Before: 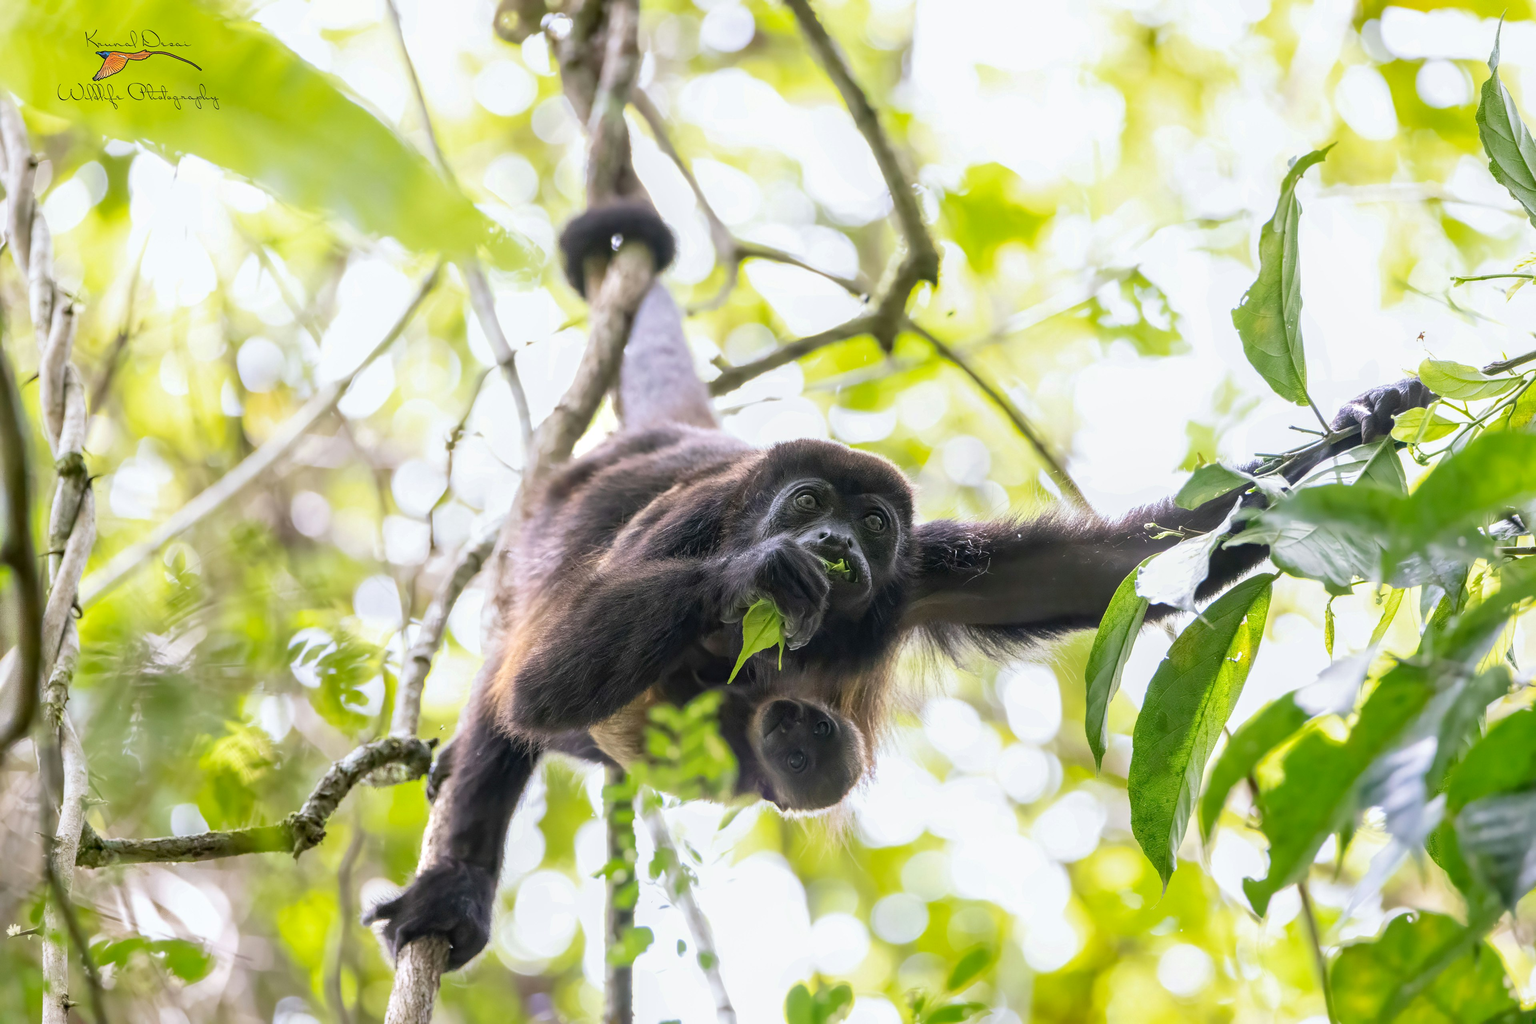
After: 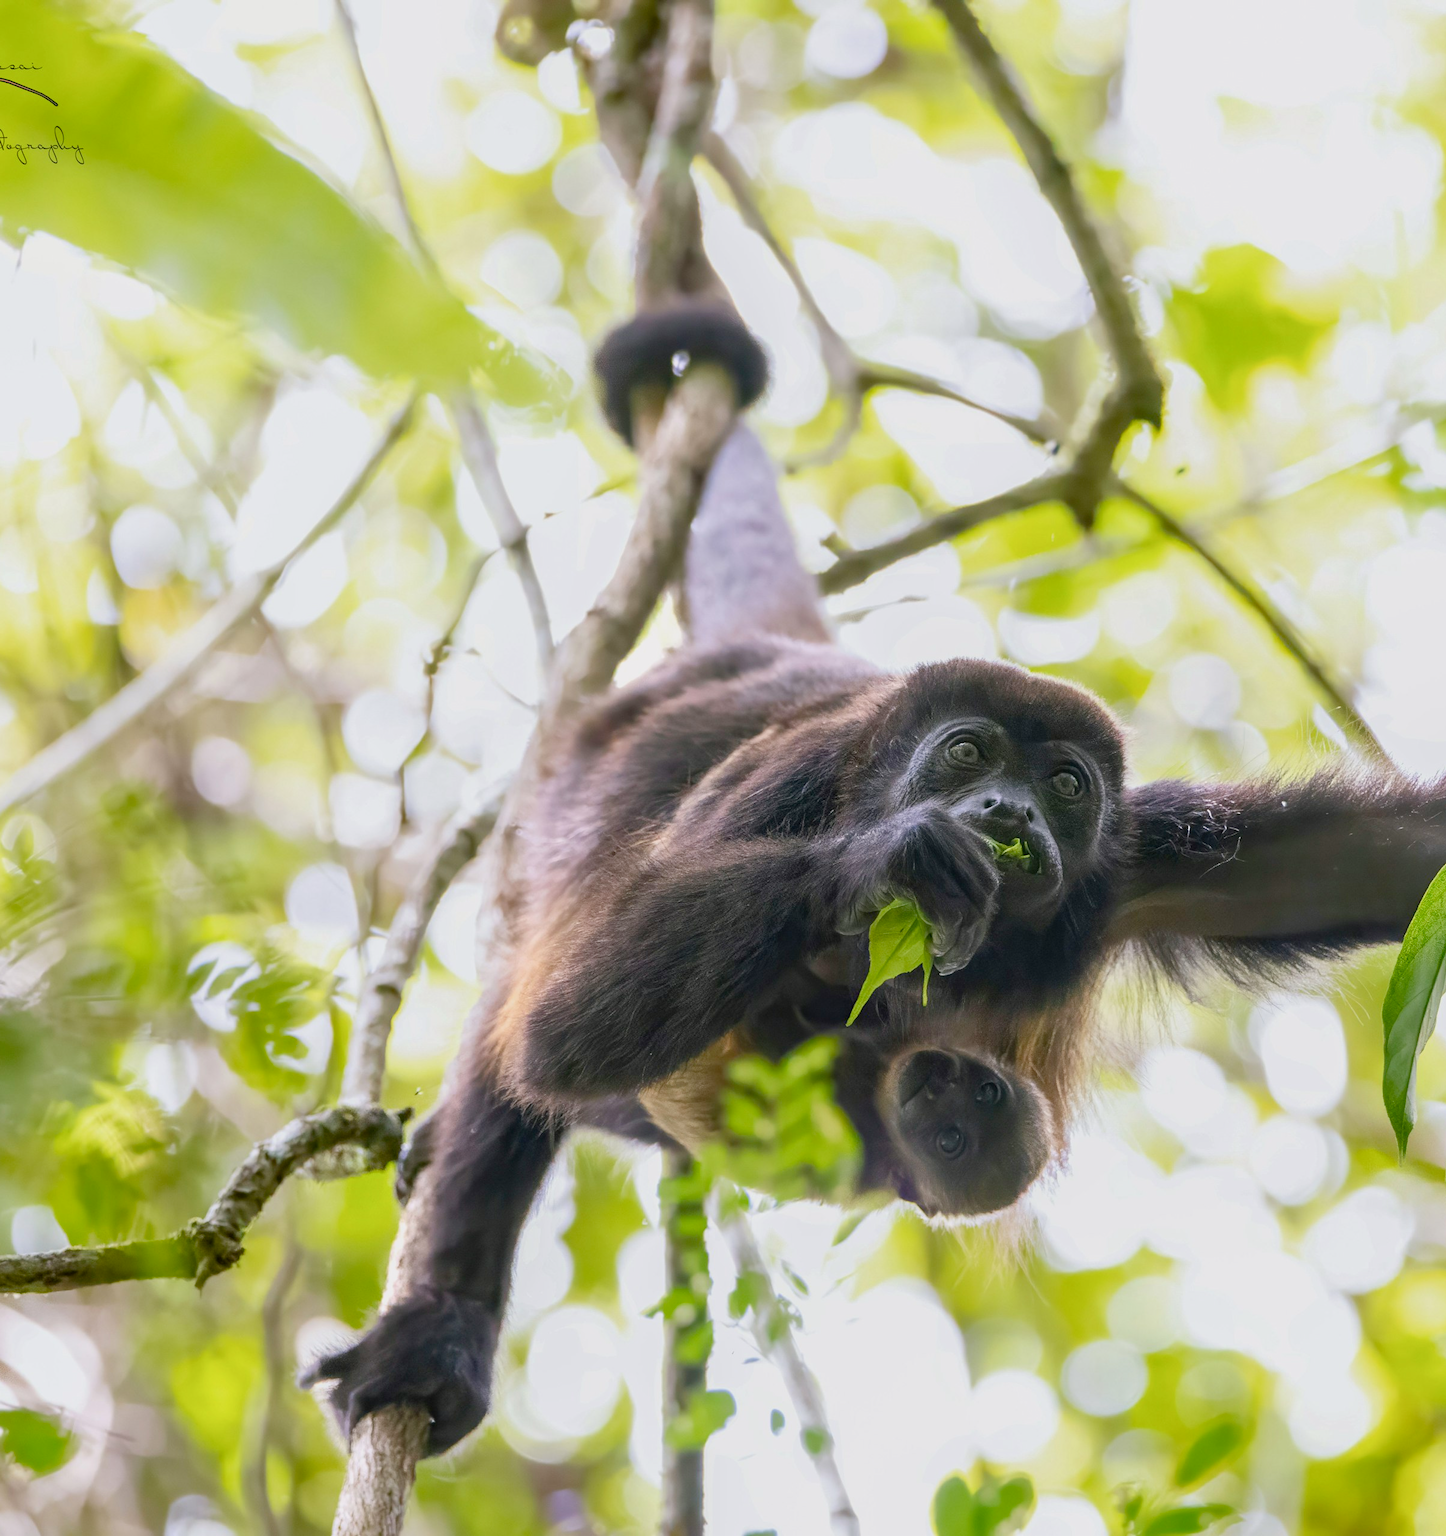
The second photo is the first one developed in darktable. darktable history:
color balance rgb: shadows lift › chroma 1%, shadows lift › hue 113°, highlights gain › chroma 0.2%, highlights gain › hue 333°, perceptual saturation grading › global saturation 20%, perceptual saturation grading › highlights -25%, perceptual saturation grading › shadows 25%, contrast -10%
crop: left 10.644%, right 26.528%
